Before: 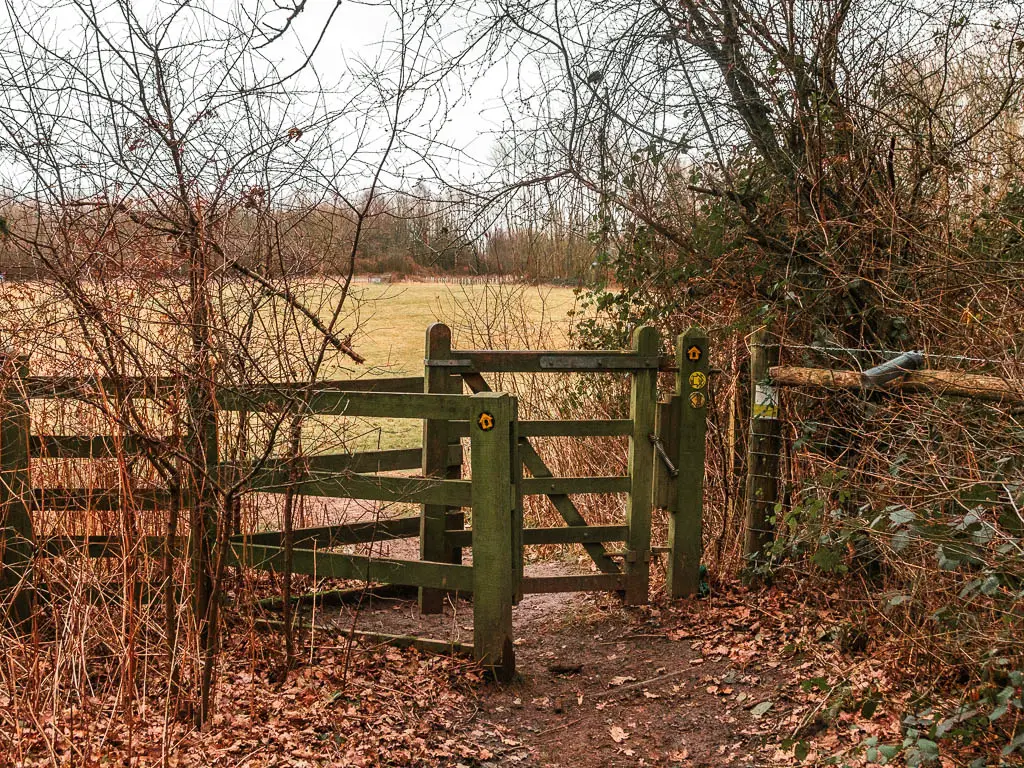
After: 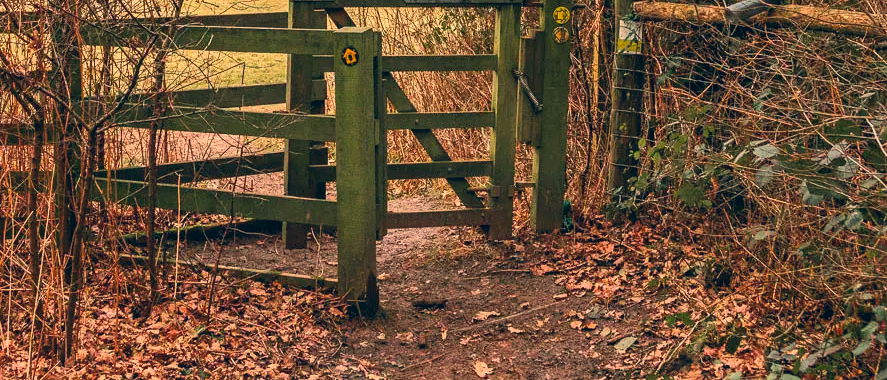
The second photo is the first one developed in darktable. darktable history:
color correction: highlights a* 10.37, highlights b* 14.52, shadows a* -9.92, shadows b* -14.9
crop and rotate: left 13.292%, top 47.612%, bottom 2.804%
contrast brightness saturation: contrast 0.071, brightness 0.075, saturation 0.182
